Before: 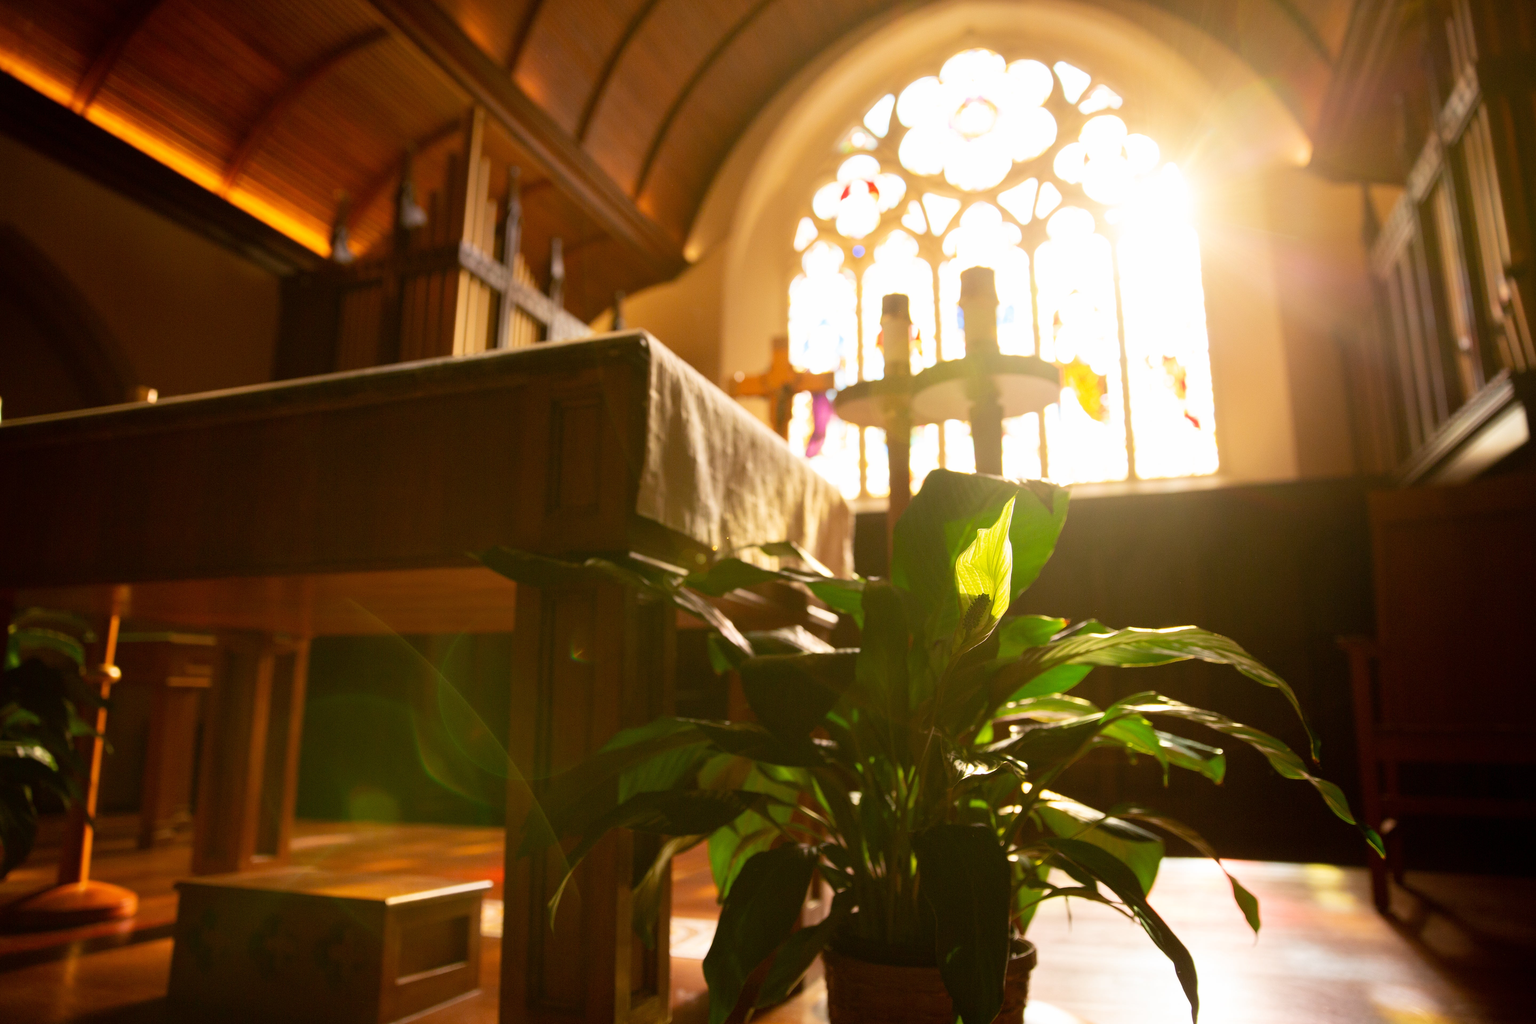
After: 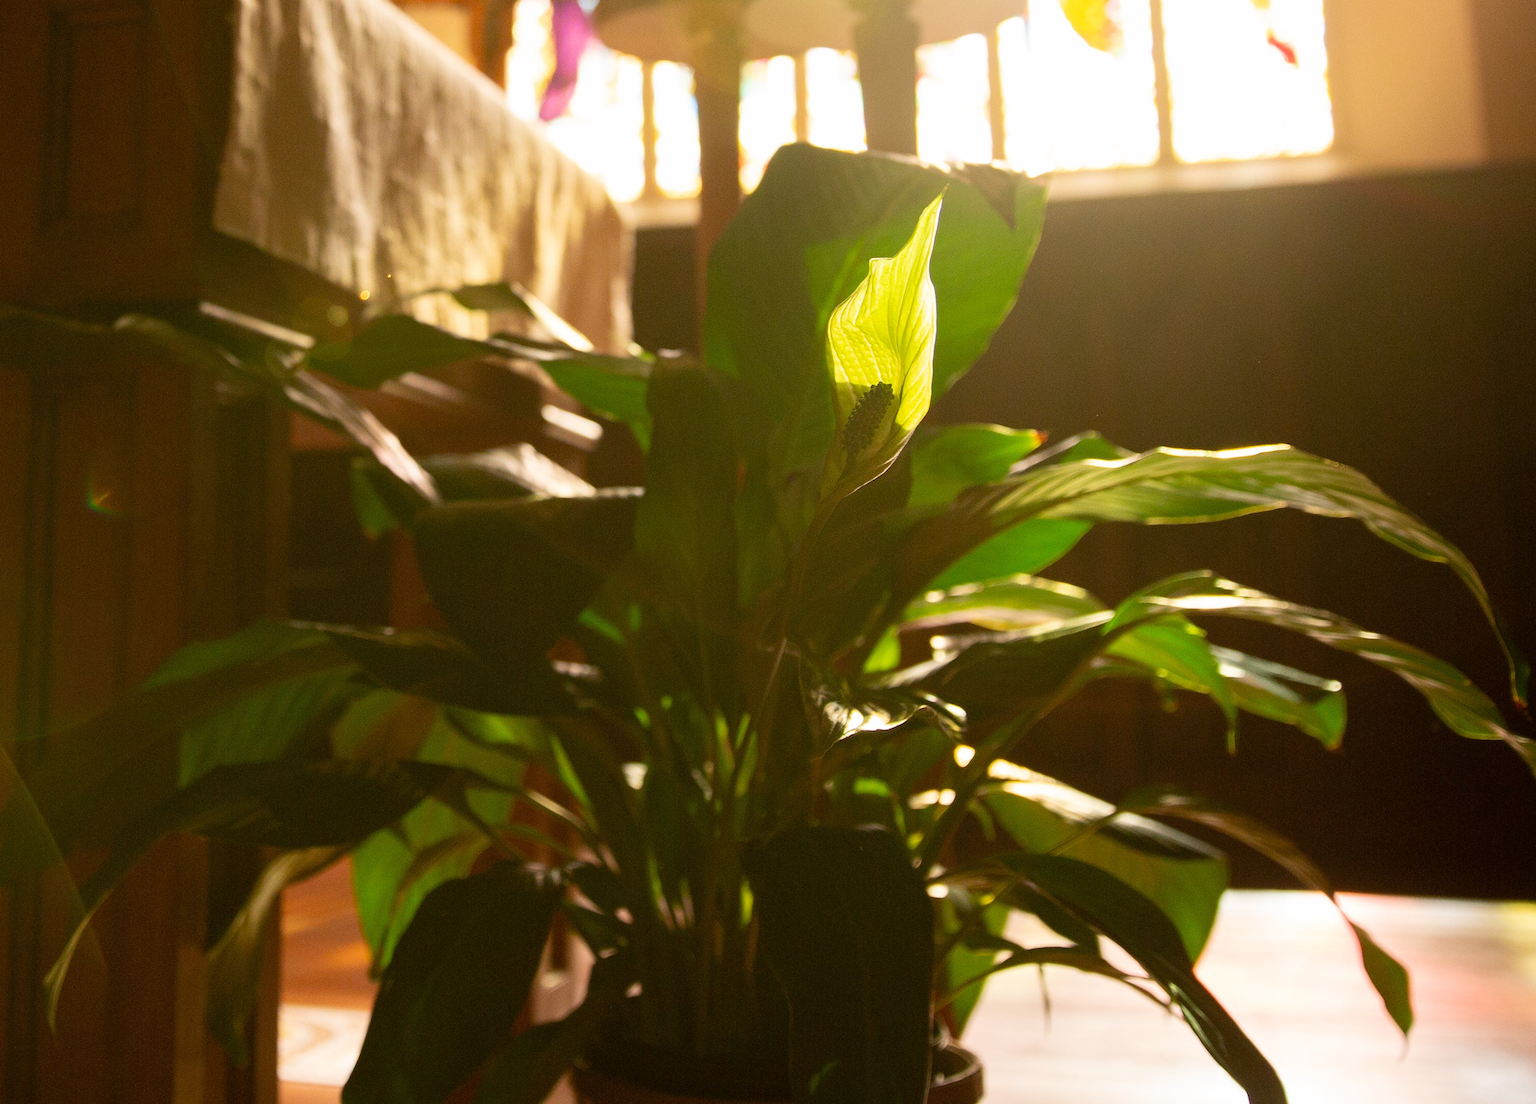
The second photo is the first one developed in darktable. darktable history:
crop: left 34.206%, top 38.564%, right 13.763%, bottom 5.299%
